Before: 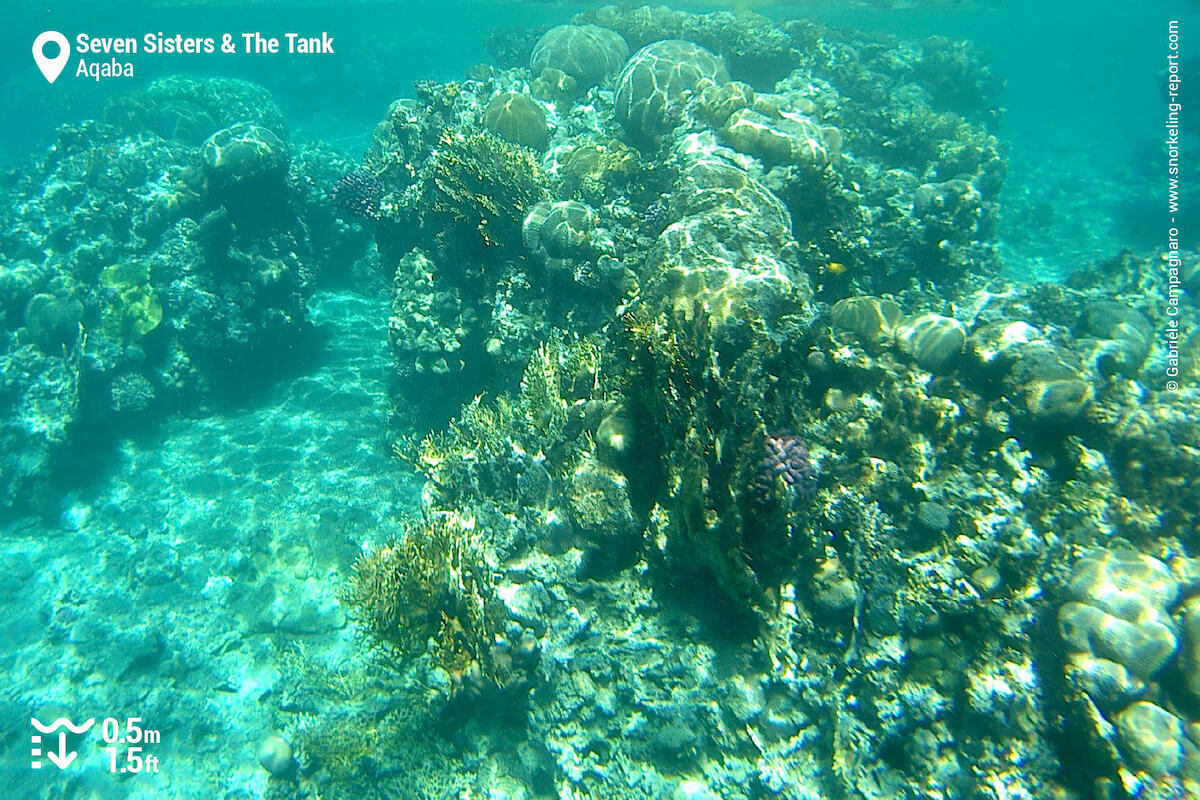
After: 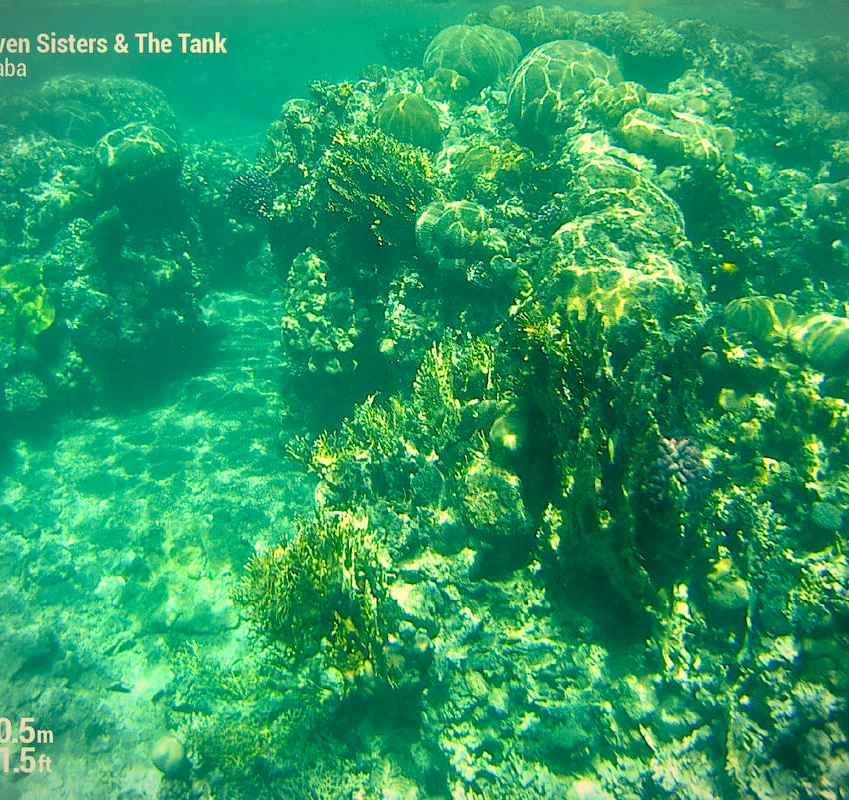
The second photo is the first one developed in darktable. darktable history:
color correction: highlights a* 2.25, highlights b* 34.54, shadows a* -36.64, shadows b* -5.36
crop and rotate: left 8.939%, right 20.259%
vignetting: fall-off start 100.13%, fall-off radius 71.71%, width/height ratio 1.178
